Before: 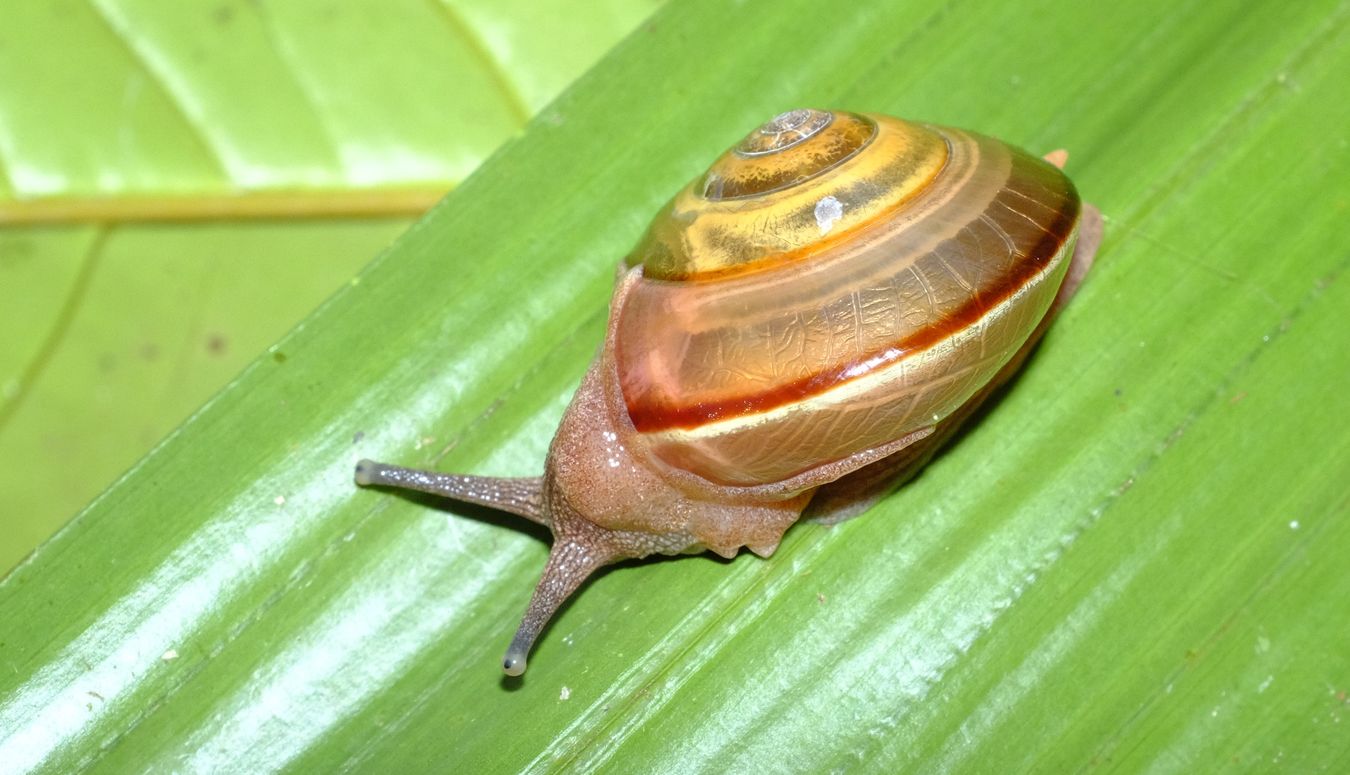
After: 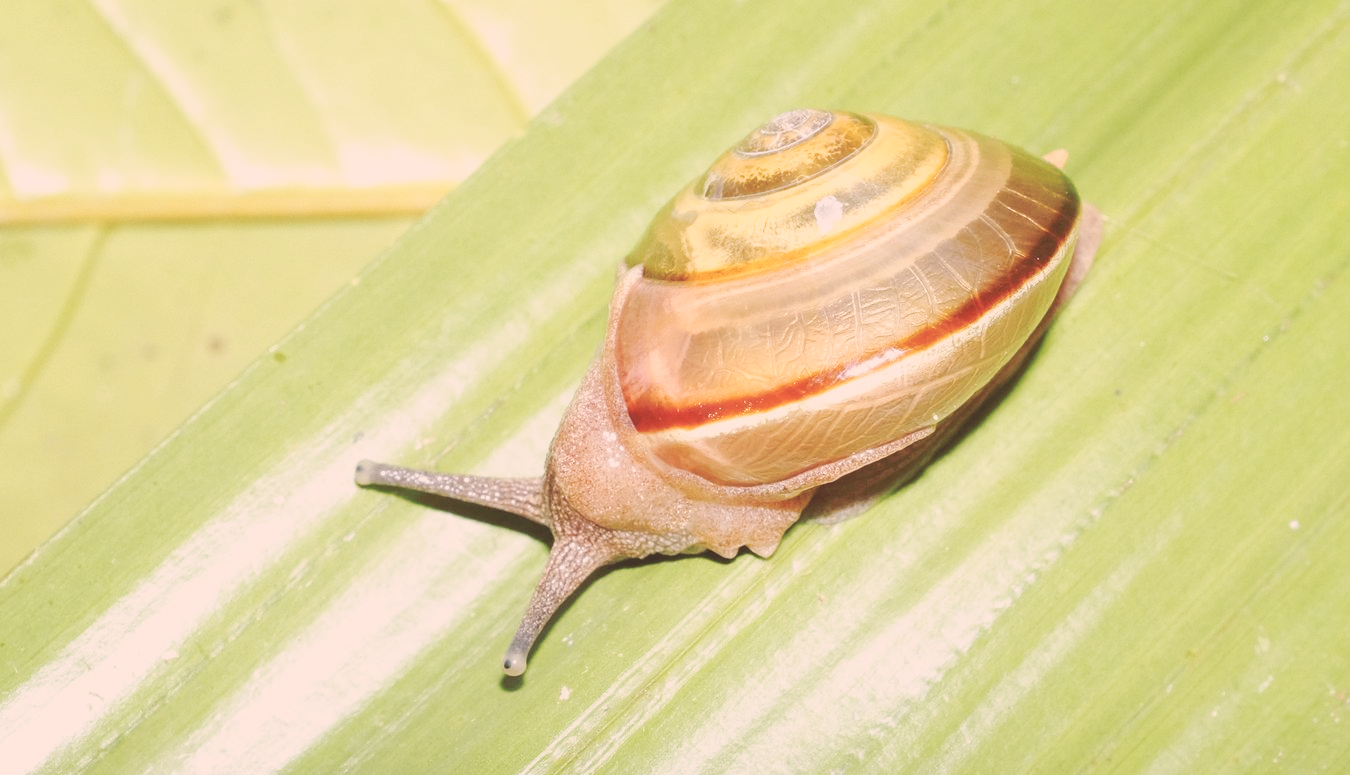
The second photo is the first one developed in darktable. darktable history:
color correction: highlights a* 10.21, highlights b* 9.79, shadows a* 8.61, shadows b* 7.88, saturation 0.8
tone curve: curves: ch0 [(0, 0) (0.003, 0.202) (0.011, 0.205) (0.025, 0.222) (0.044, 0.258) (0.069, 0.298) (0.1, 0.321) (0.136, 0.333) (0.177, 0.38) (0.224, 0.439) (0.277, 0.51) (0.335, 0.594) (0.399, 0.675) (0.468, 0.743) (0.543, 0.805) (0.623, 0.861) (0.709, 0.905) (0.801, 0.931) (0.898, 0.941) (1, 1)], preserve colors none
exposure: exposure -0.582 EV, compensate highlight preservation false
